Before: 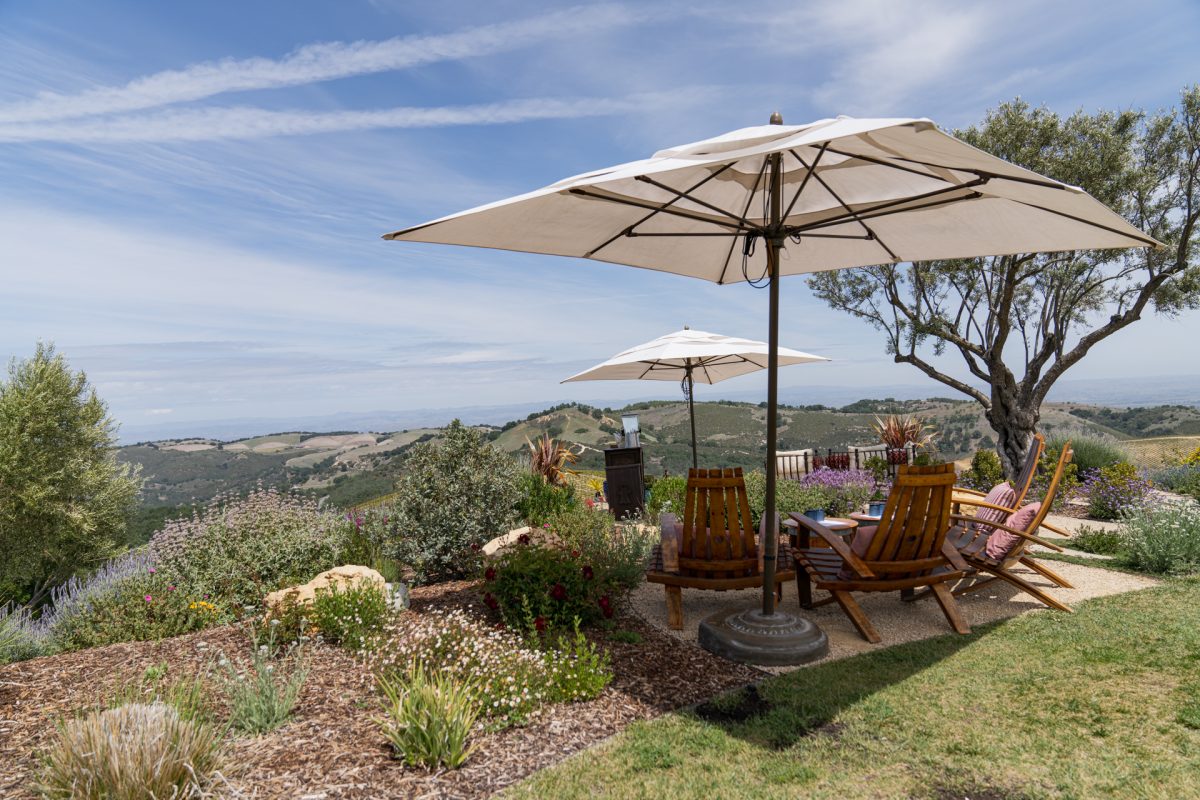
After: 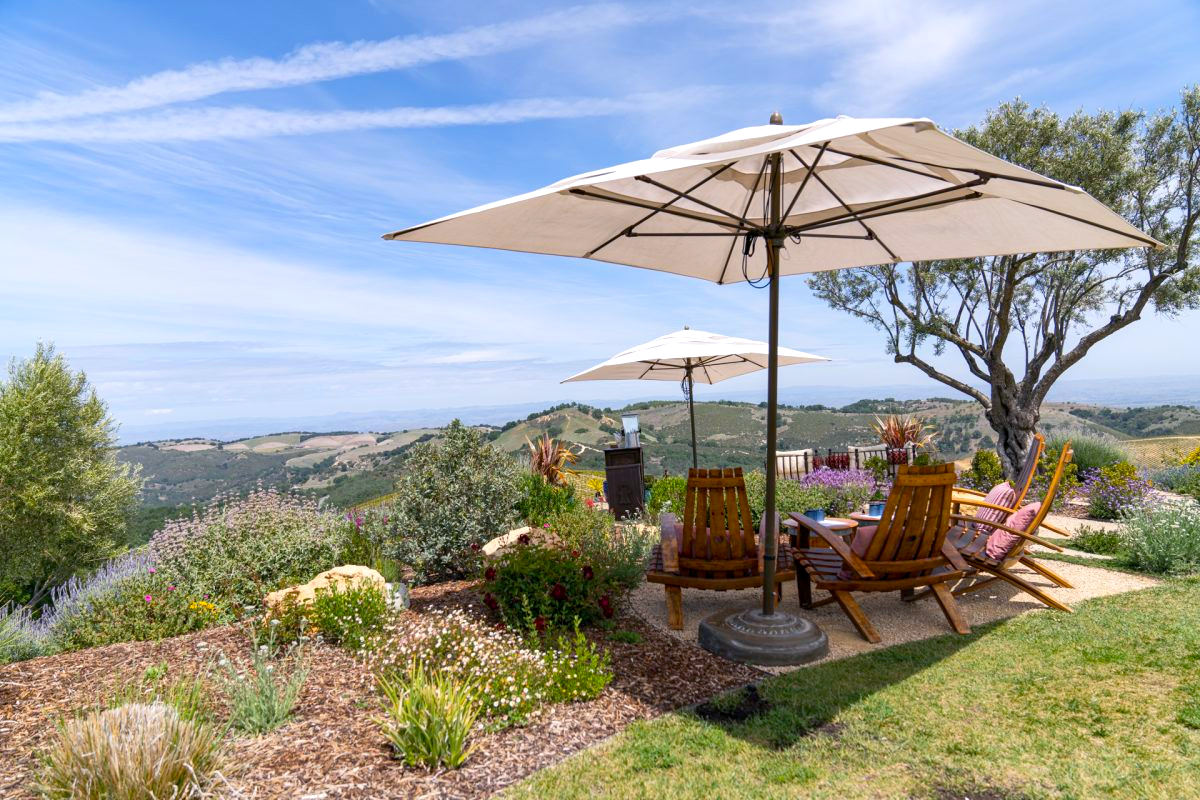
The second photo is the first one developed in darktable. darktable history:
exposure: black level correction 0.001, exposure 0.299 EV, compensate highlight preservation false
color balance rgb: power › chroma 0.984%, power › hue 257.48°, perceptual saturation grading › global saturation 30.76%, perceptual brilliance grading › highlights 8.454%, perceptual brilliance grading › mid-tones 3.474%, perceptual brilliance grading › shadows 1.976%, contrast -10.381%
